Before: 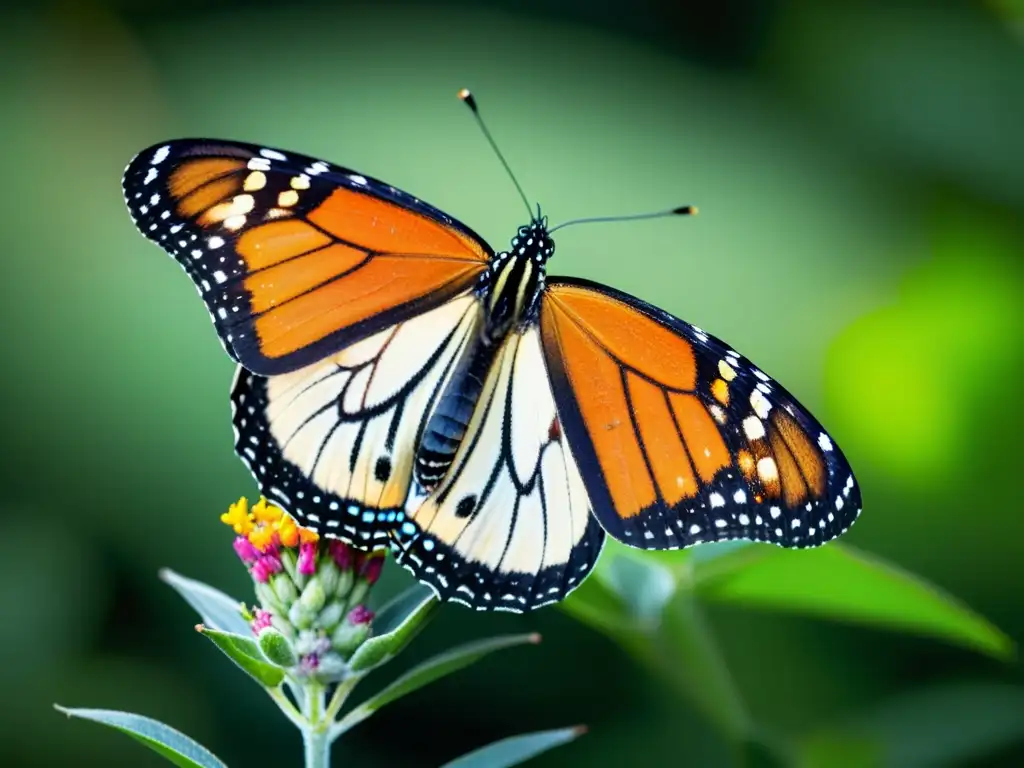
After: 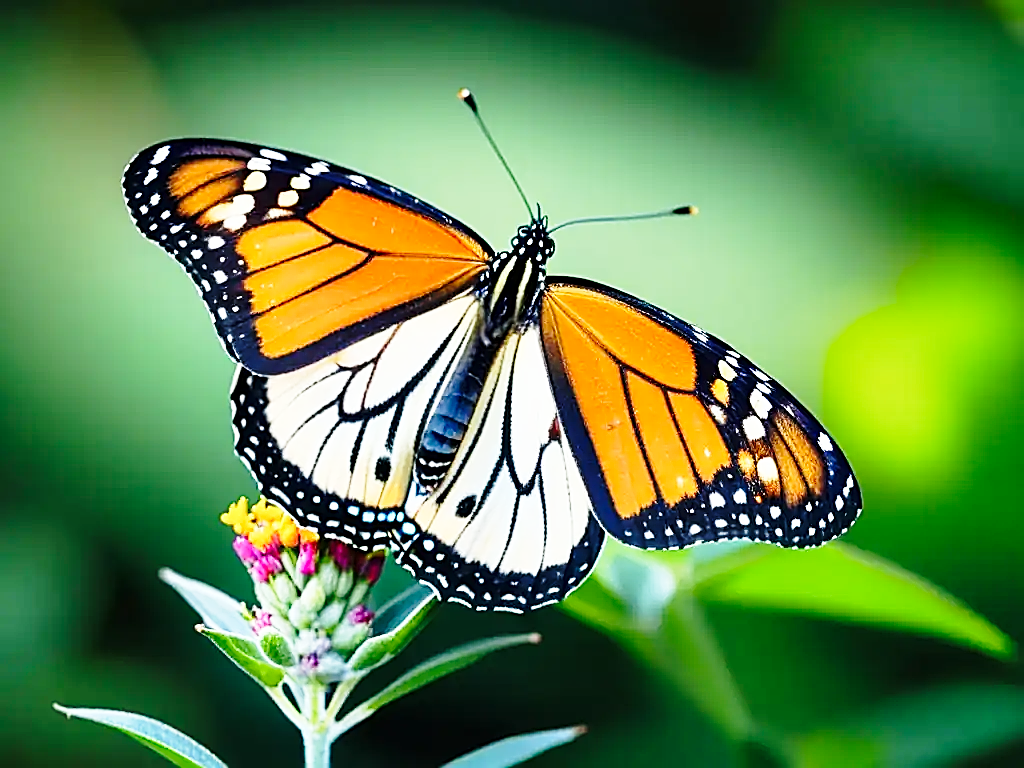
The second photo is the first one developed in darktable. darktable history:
base curve: curves: ch0 [(0, 0) (0.028, 0.03) (0.121, 0.232) (0.46, 0.748) (0.859, 0.968) (1, 1)], exposure shift 0.566, preserve colors none
sharpen: radius 1.73, amount 1.281
shadows and highlights: soften with gaussian
